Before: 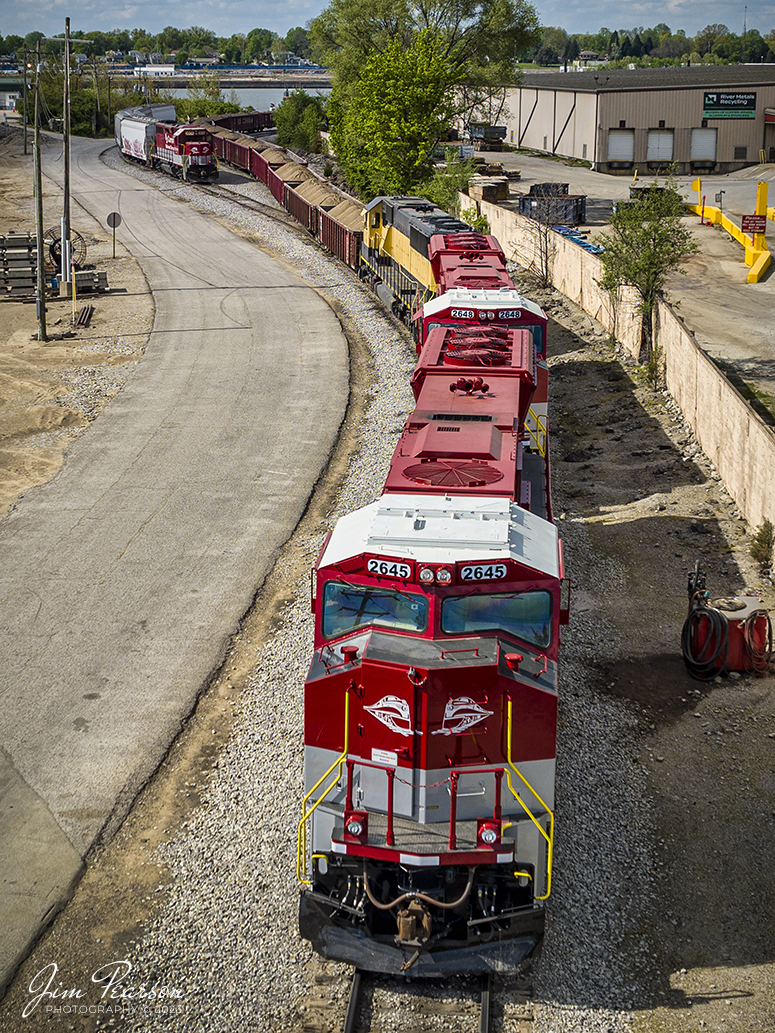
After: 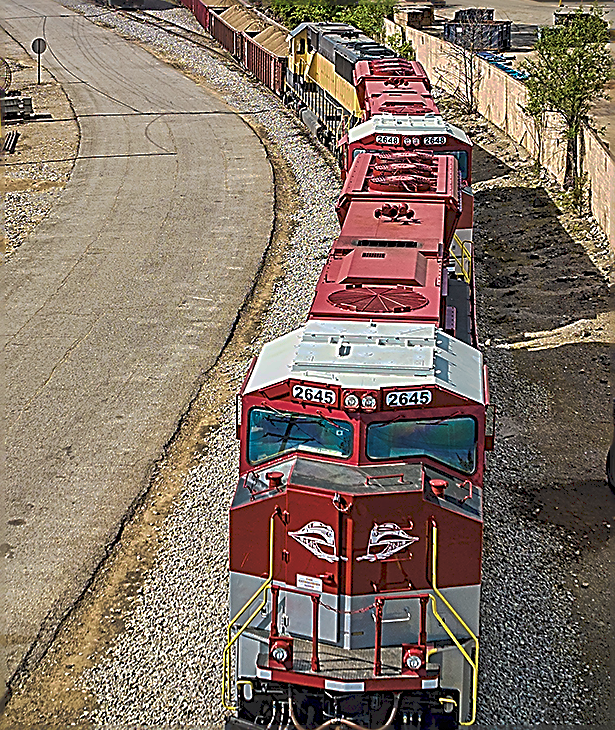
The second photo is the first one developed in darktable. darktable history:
tone curve: curves: ch0 [(0, 0) (0.003, 0.149) (0.011, 0.152) (0.025, 0.154) (0.044, 0.164) (0.069, 0.179) (0.1, 0.194) (0.136, 0.211) (0.177, 0.232) (0.224, 0.258) (0.277, 0.289) (0.335, 0.326) (0.399, 0.371) (0.468, 0.438) (0.543, 0.504) (0.623, 0.569) (0.709, 0.642) (0.801, 0.716) (0.898, 0.775) (1, 1)], preserve colors none
sharpen: amount 2
crop: left 9.712%, top 16.928%, right 10.845%, bottom 12.332%
velvia: strength 45%
